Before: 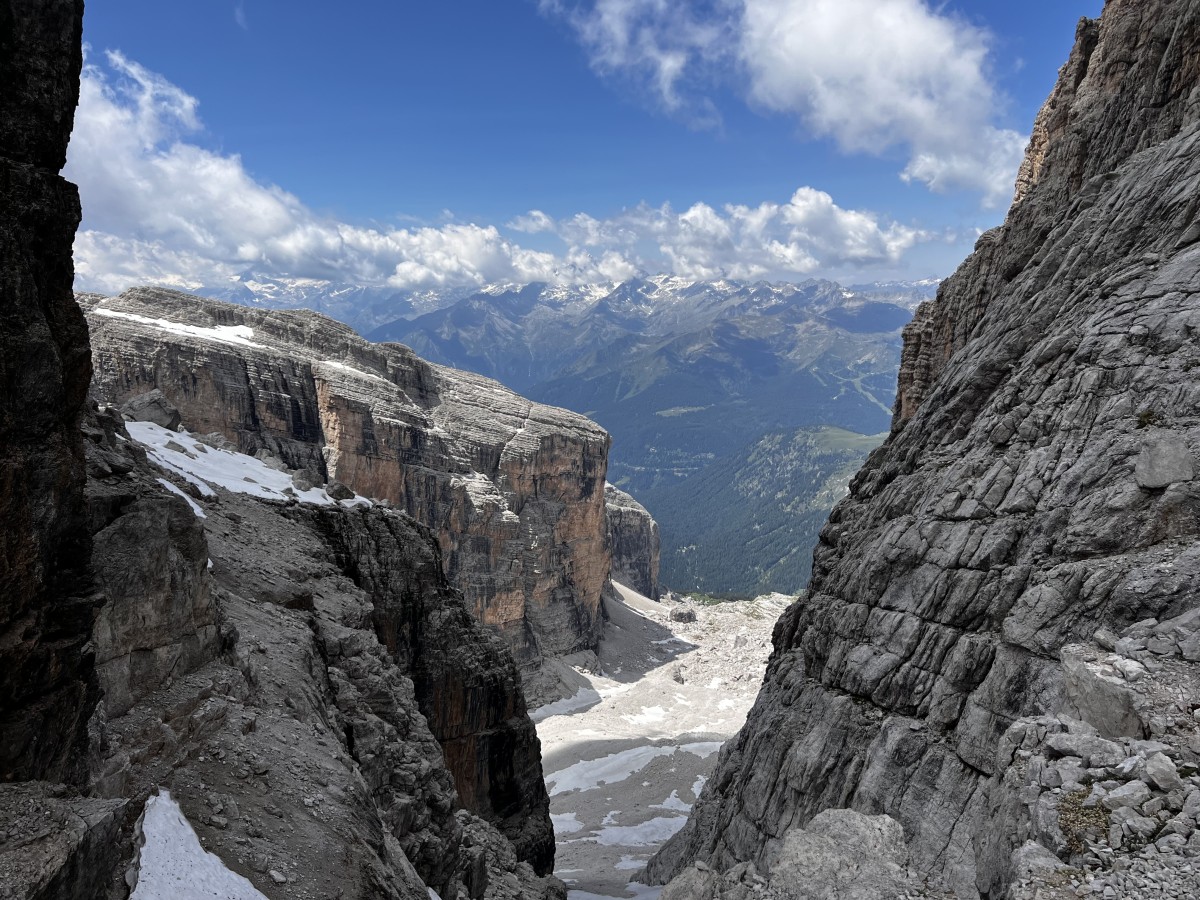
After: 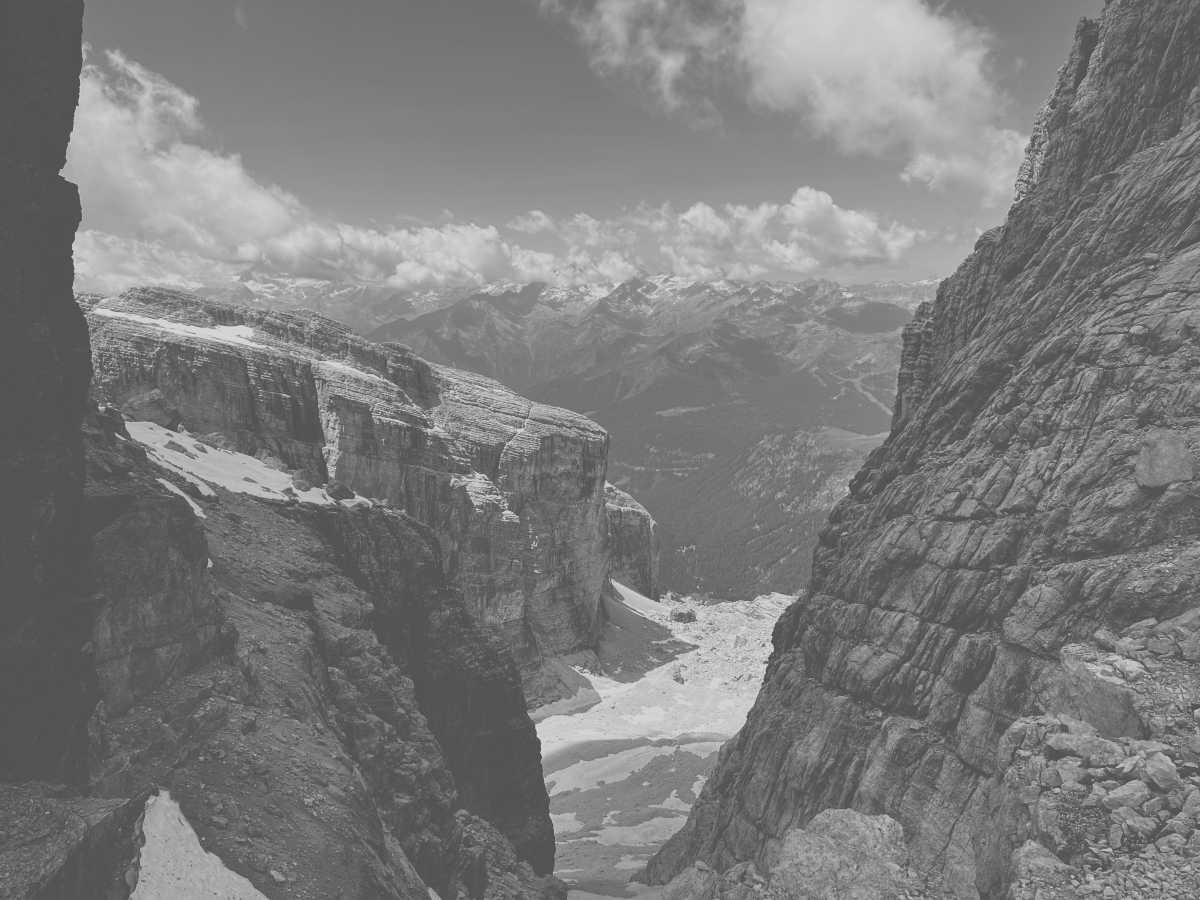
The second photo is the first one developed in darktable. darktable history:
monochrome: on, module defaults
colorize: hue 147.6°, saturation 65%, lightness 21.64%
contrast brightness saturation: contrast 0.22, brightness -0.19, saturation 0.24
